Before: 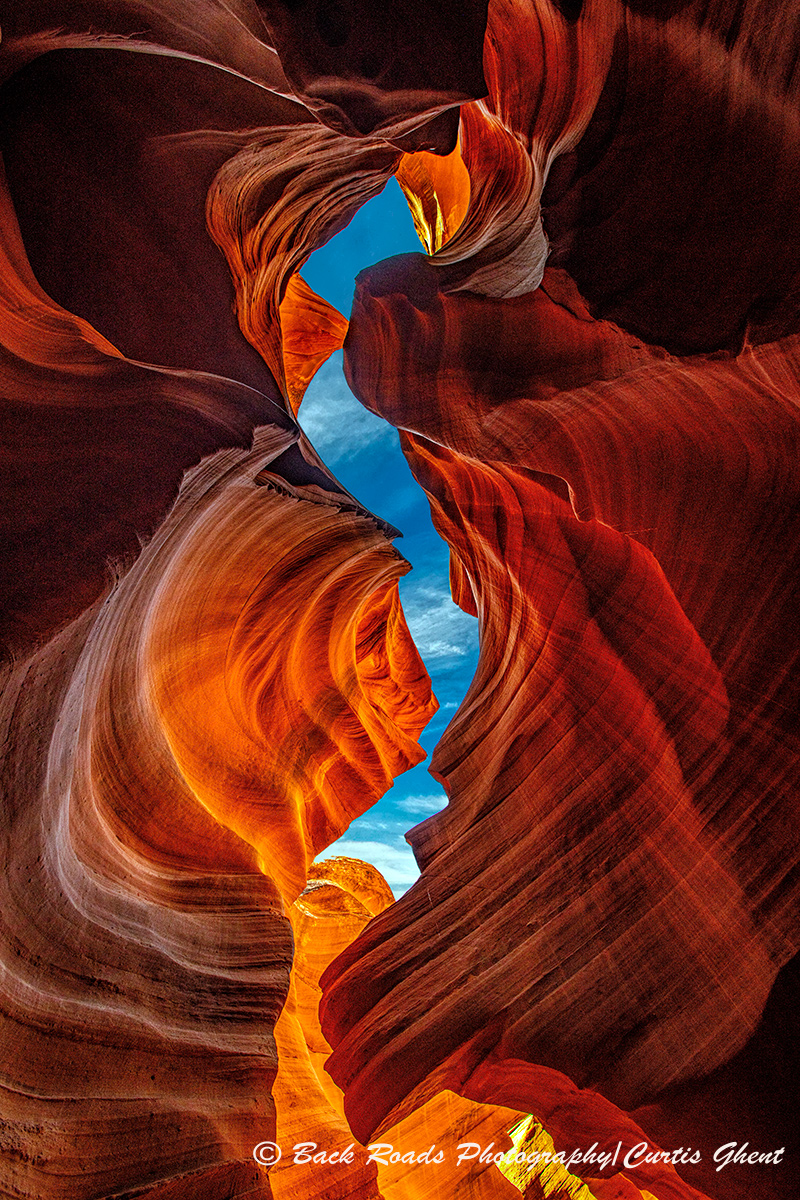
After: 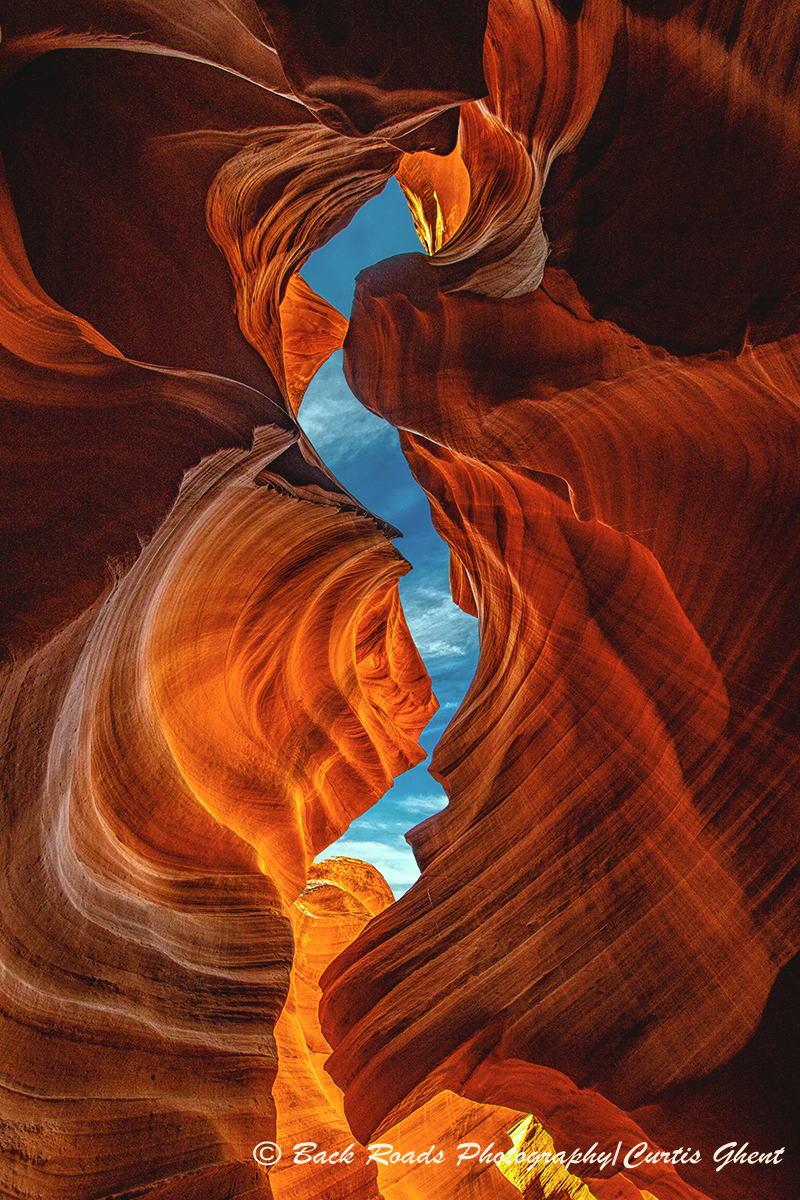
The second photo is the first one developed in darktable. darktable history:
contrast brightness saturation: contrast -0.102, saturation -0.103
color balance rgb: power › chroma 2.507%, power › hue 70.78°, highlights gain › luminance 14.698%, perceptual saturation grading › global saturation -0.035%
